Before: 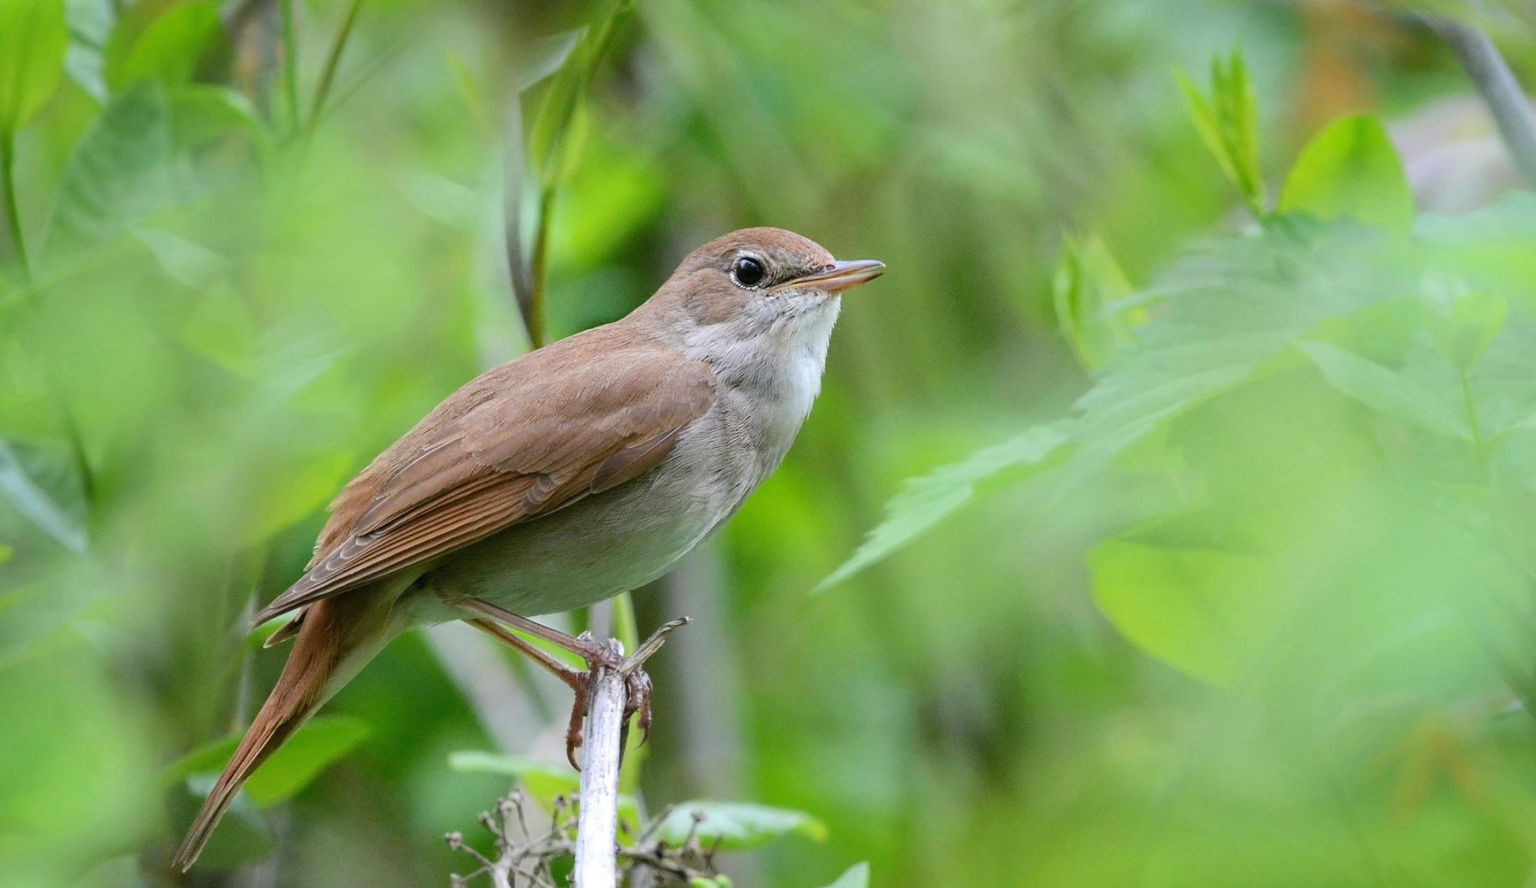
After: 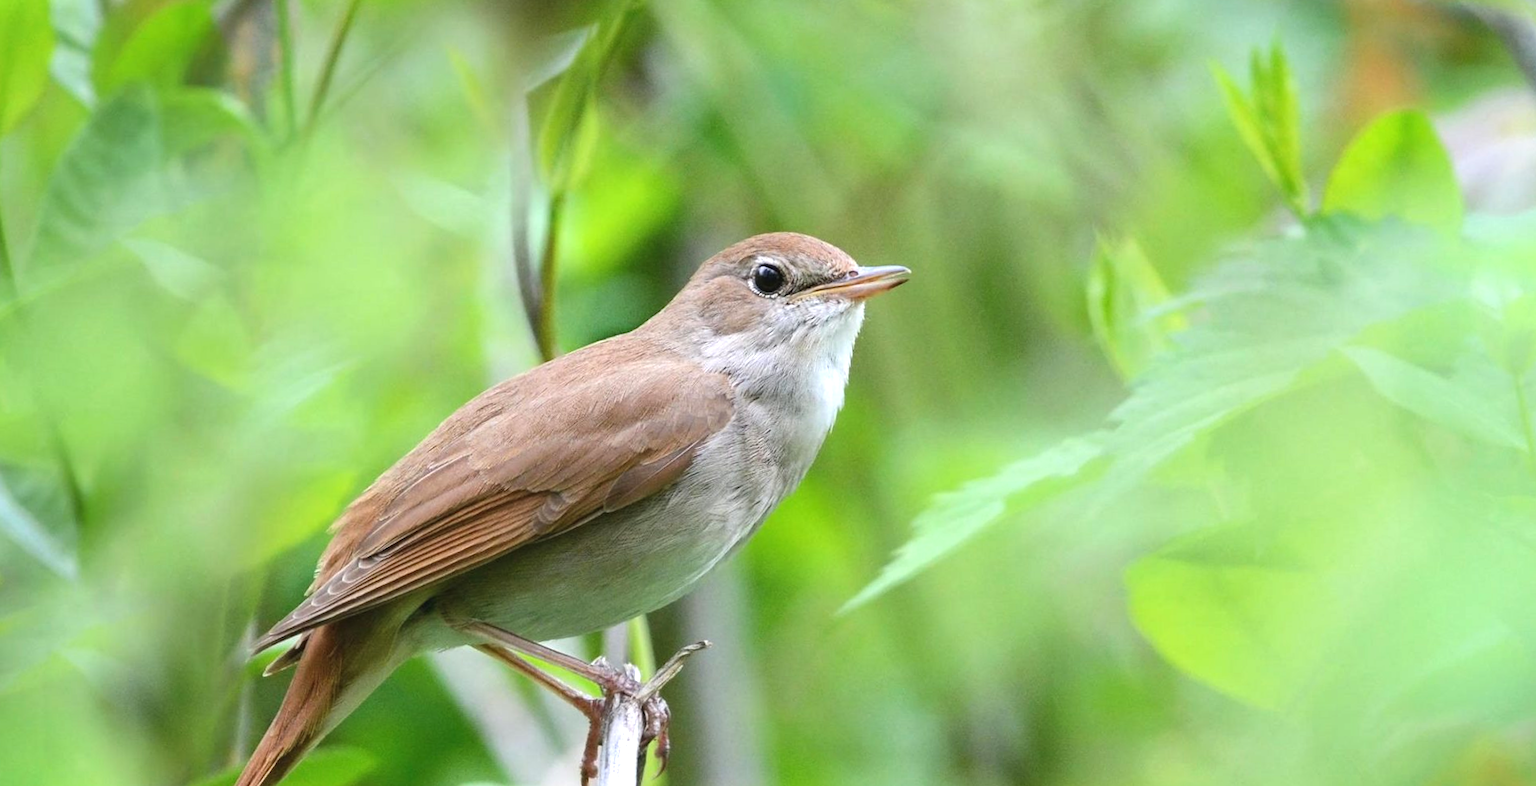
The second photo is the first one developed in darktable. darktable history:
exposure: black level correction -0.002, exposure 0.541 EV
crop and rotate: angle 0.435°, left 0.307%, right 2.888%, bottom 14.141%
